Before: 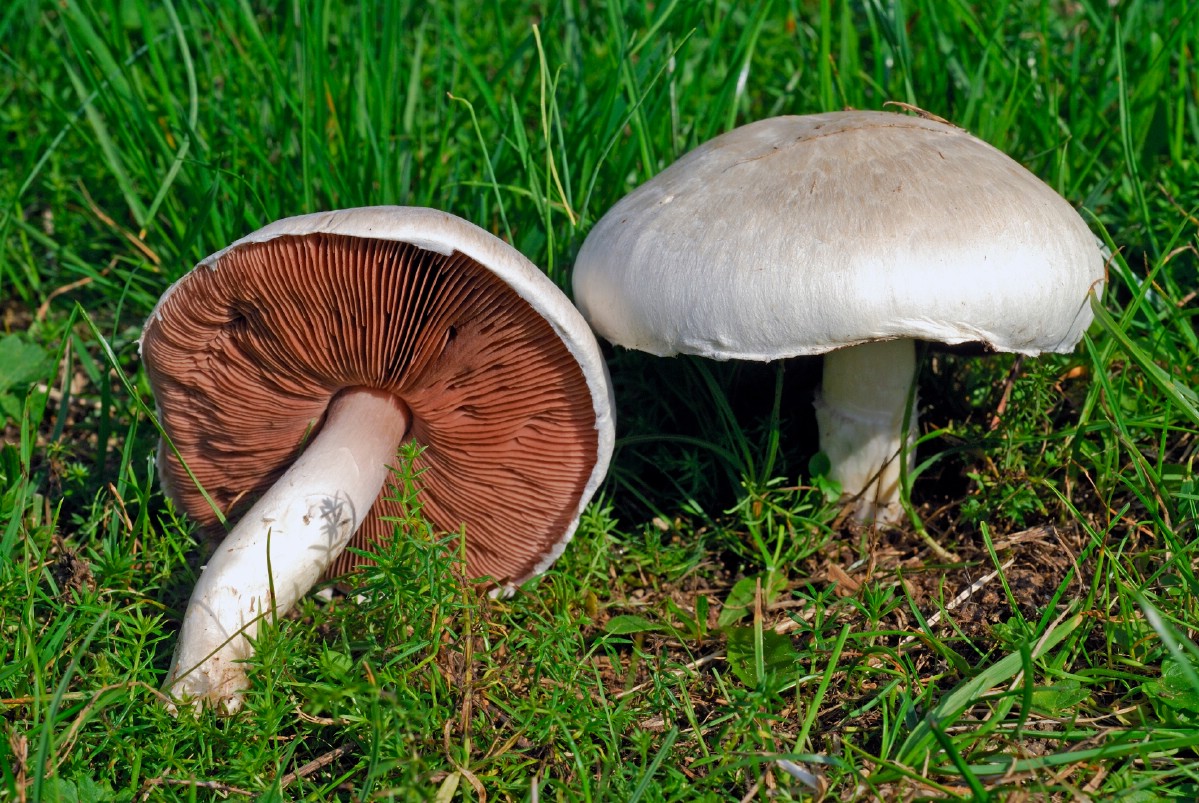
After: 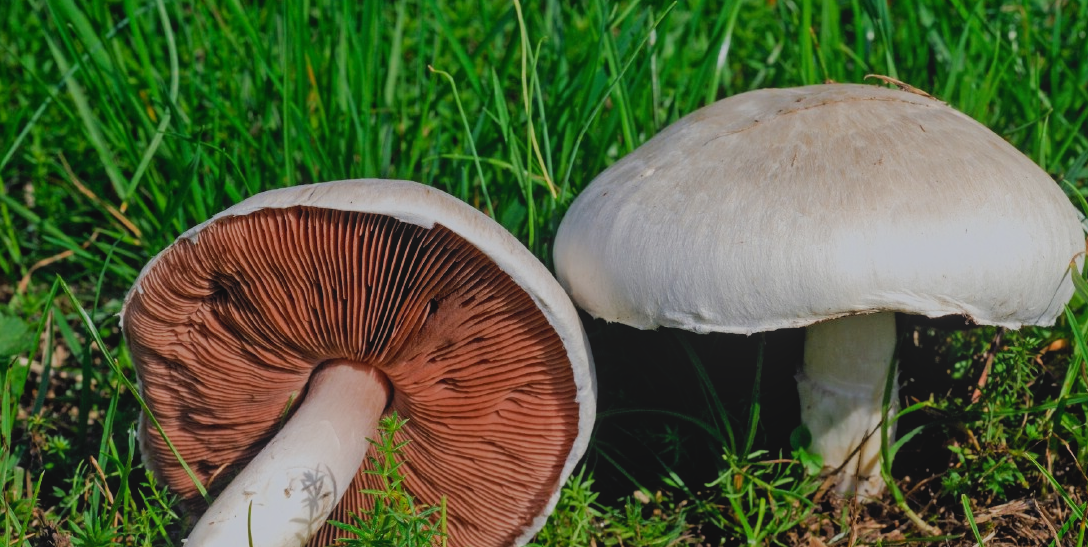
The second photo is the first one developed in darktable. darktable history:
local contrast: highlights 47%, shadows 0%, detail 100%
filmic rgb: black relative exposure -7.65 EV, white relative exposure 4.56 EV, threshold 2.94 EV, hardness 3.61, contrast 1.06, enable highlight reconstruction true
crop: left 1.591%, top 3.381%, right 7.63%, bottom 28.495%
